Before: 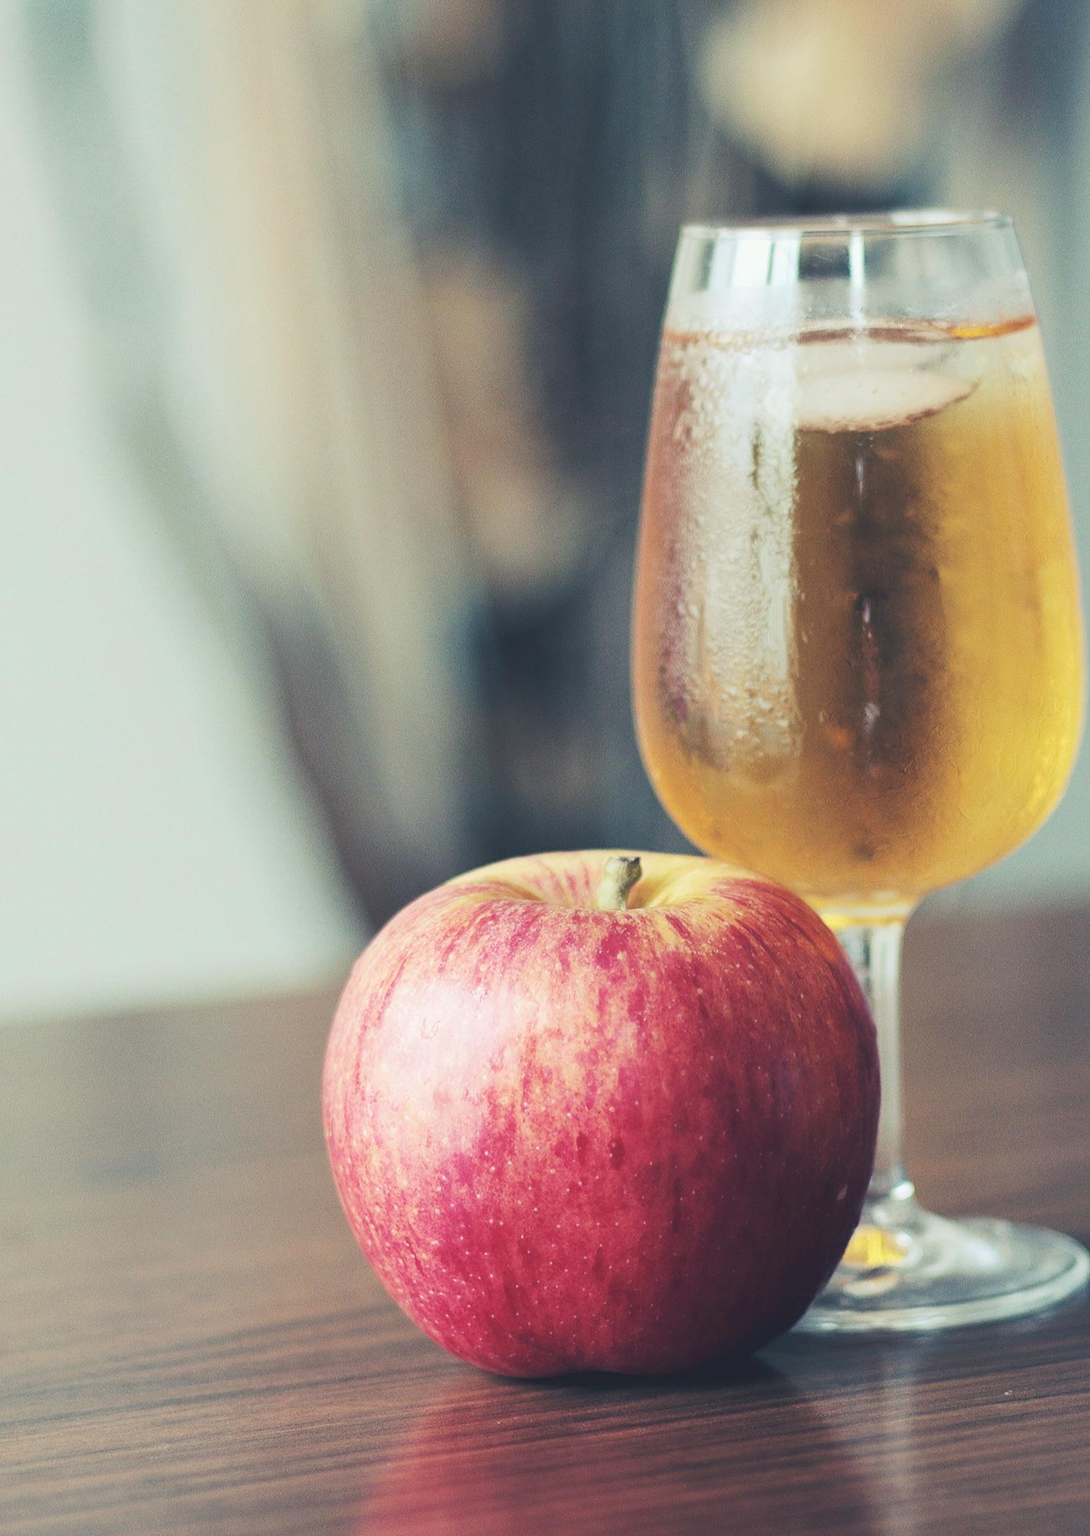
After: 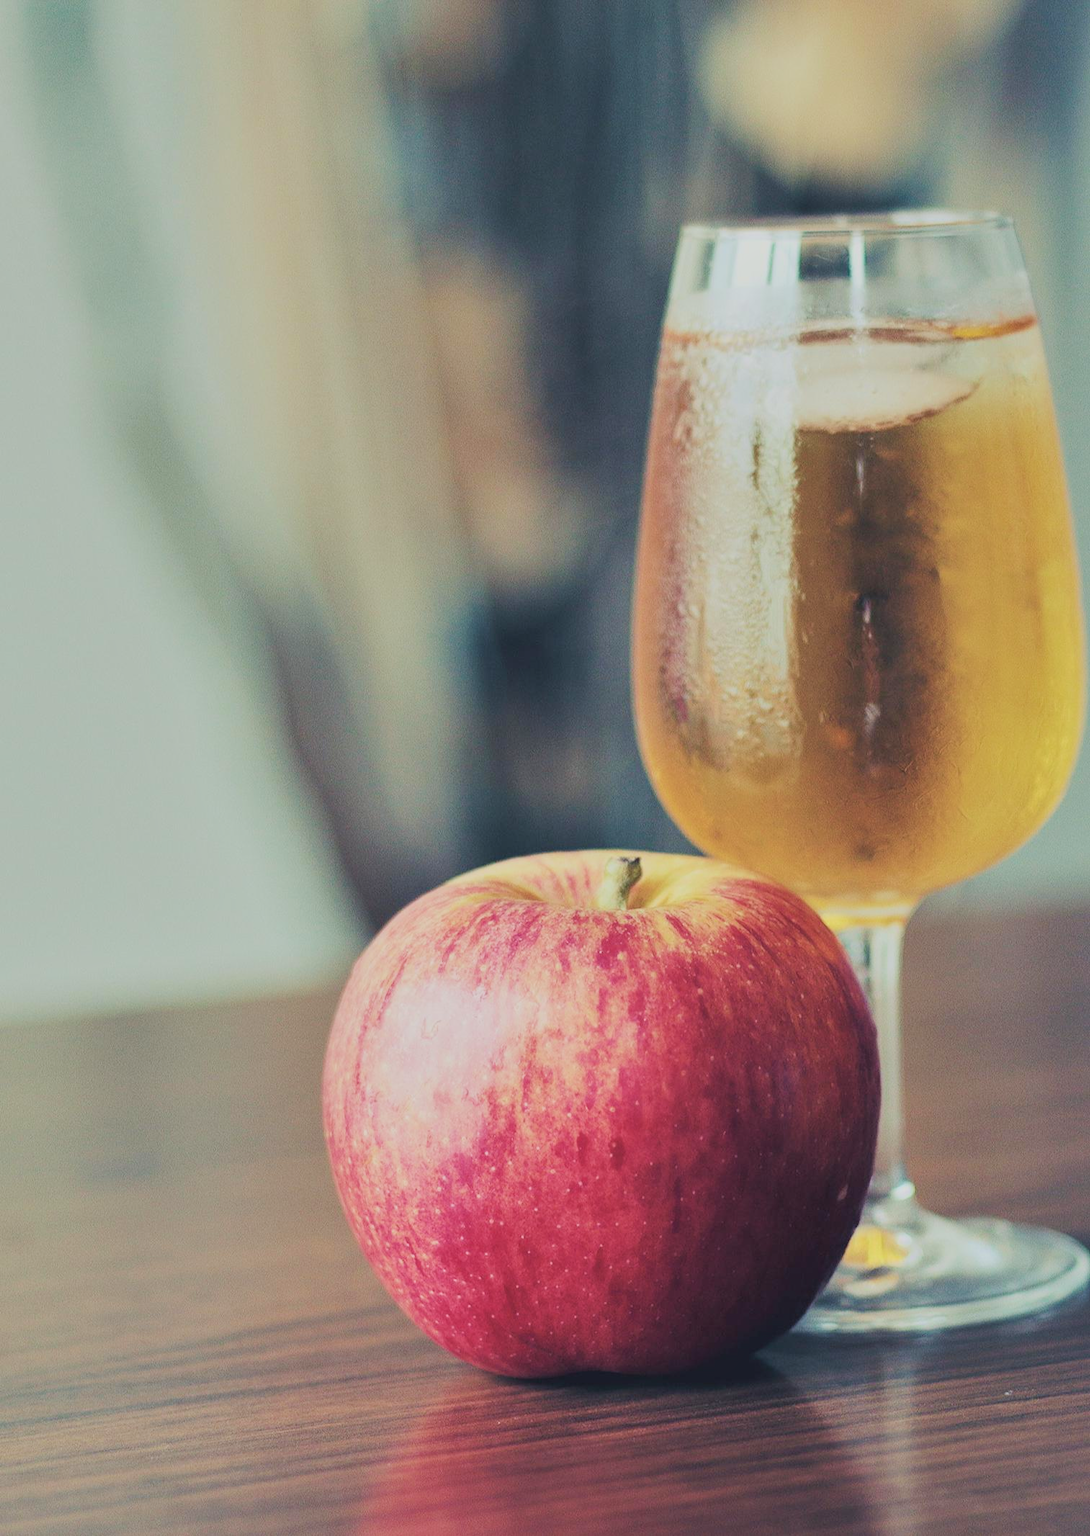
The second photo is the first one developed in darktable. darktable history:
velvia: on, module defaults
shadows and highlights: shadows 25, highlights -48, soften with gaussian
exposure: exposure 0.081 EV, compensate highlight preservation false
filmic rgb: hardness 4.17
